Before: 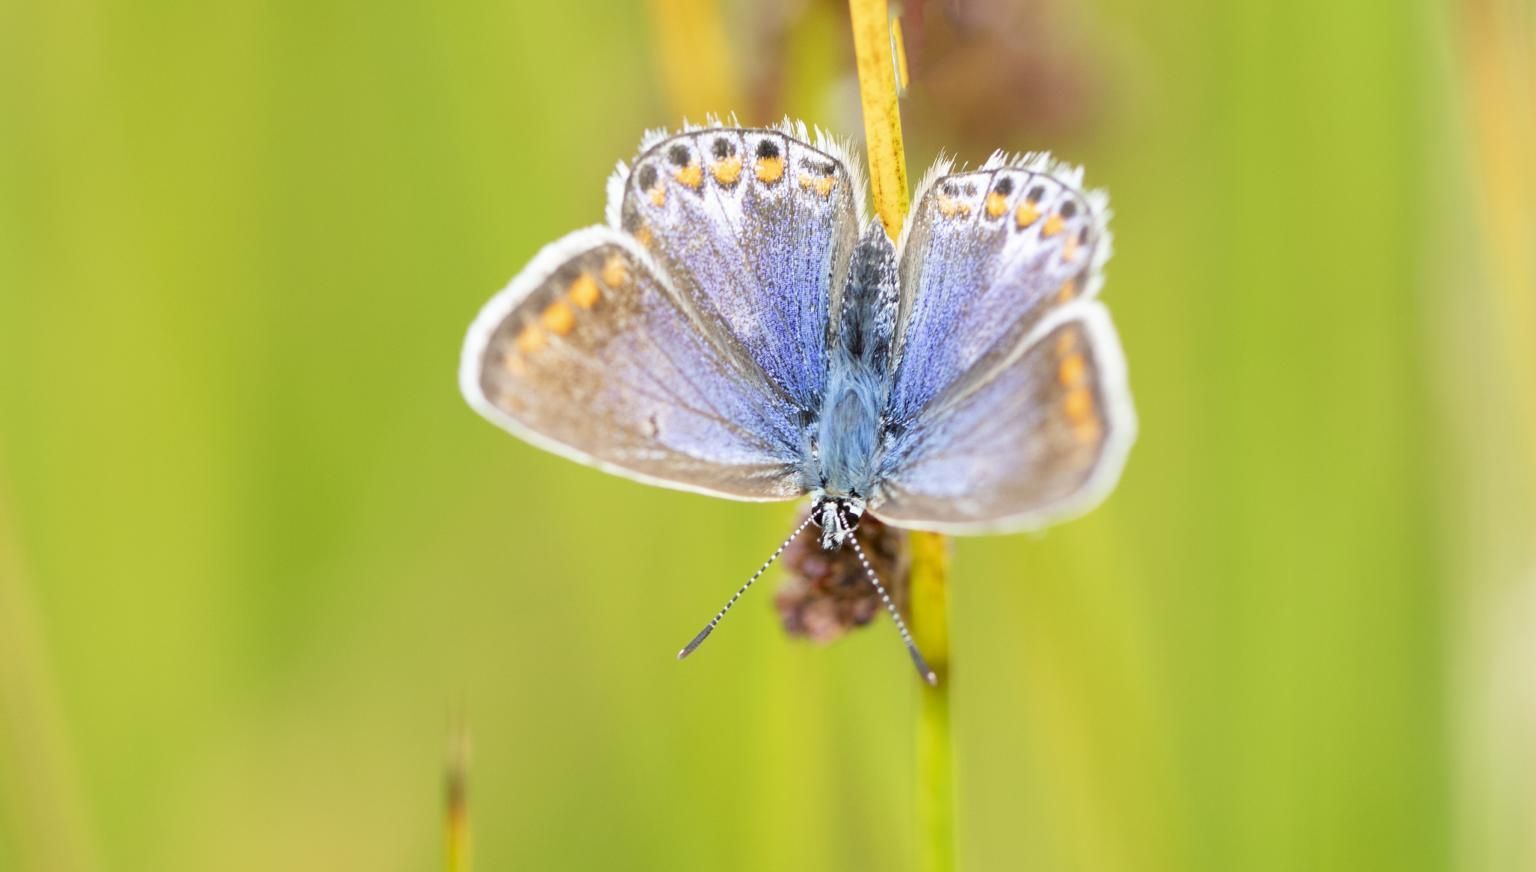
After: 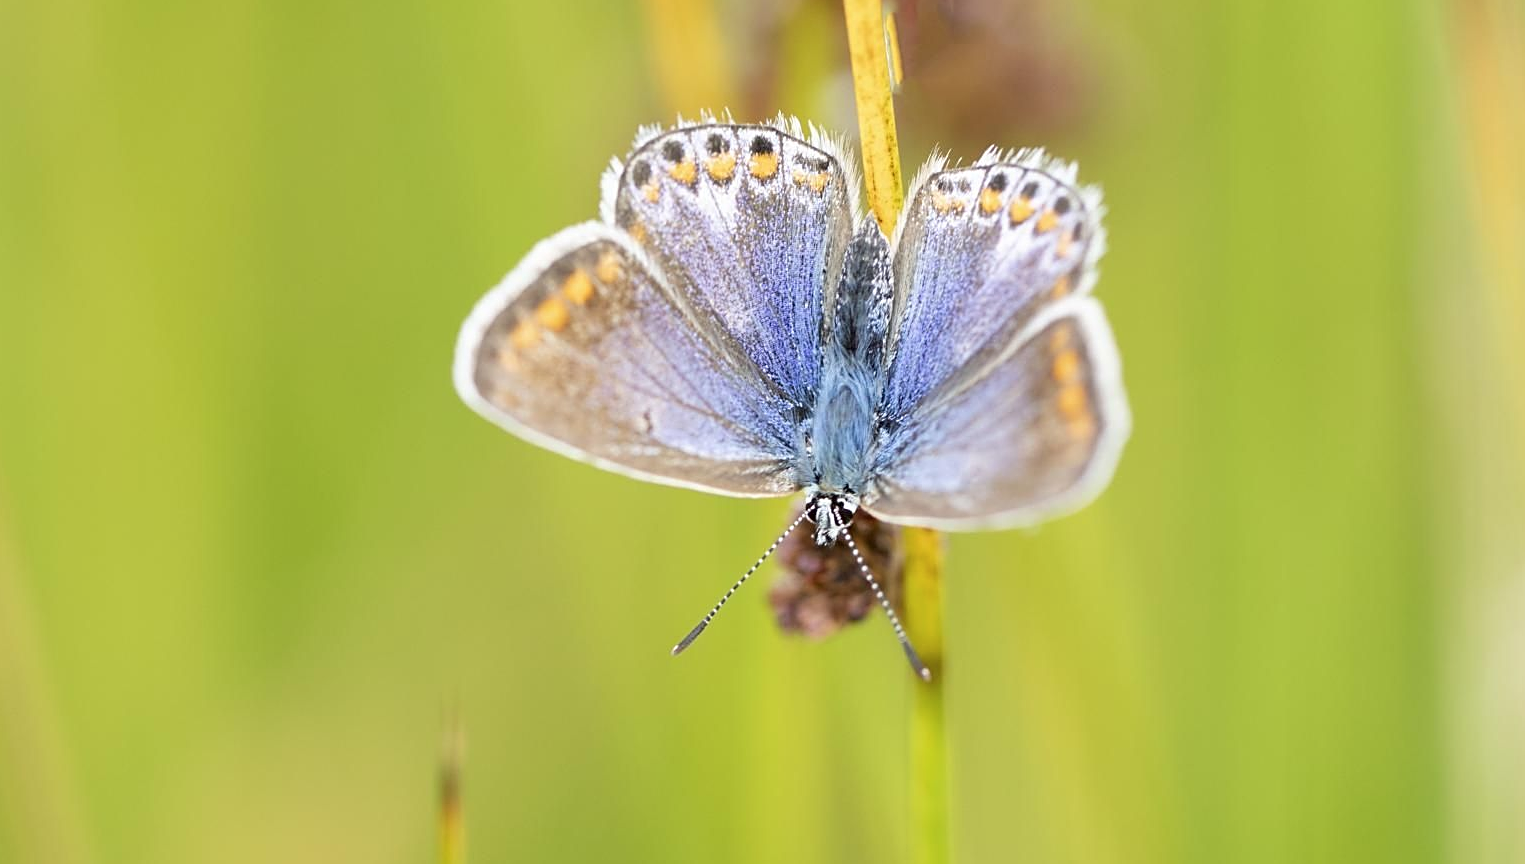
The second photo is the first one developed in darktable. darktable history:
sharpen: on, module defaults
crop: left 0.434%, top 0.485%, right 0.244%, bottom 0.386%
contrast brightness saturation: saturation -0.05
